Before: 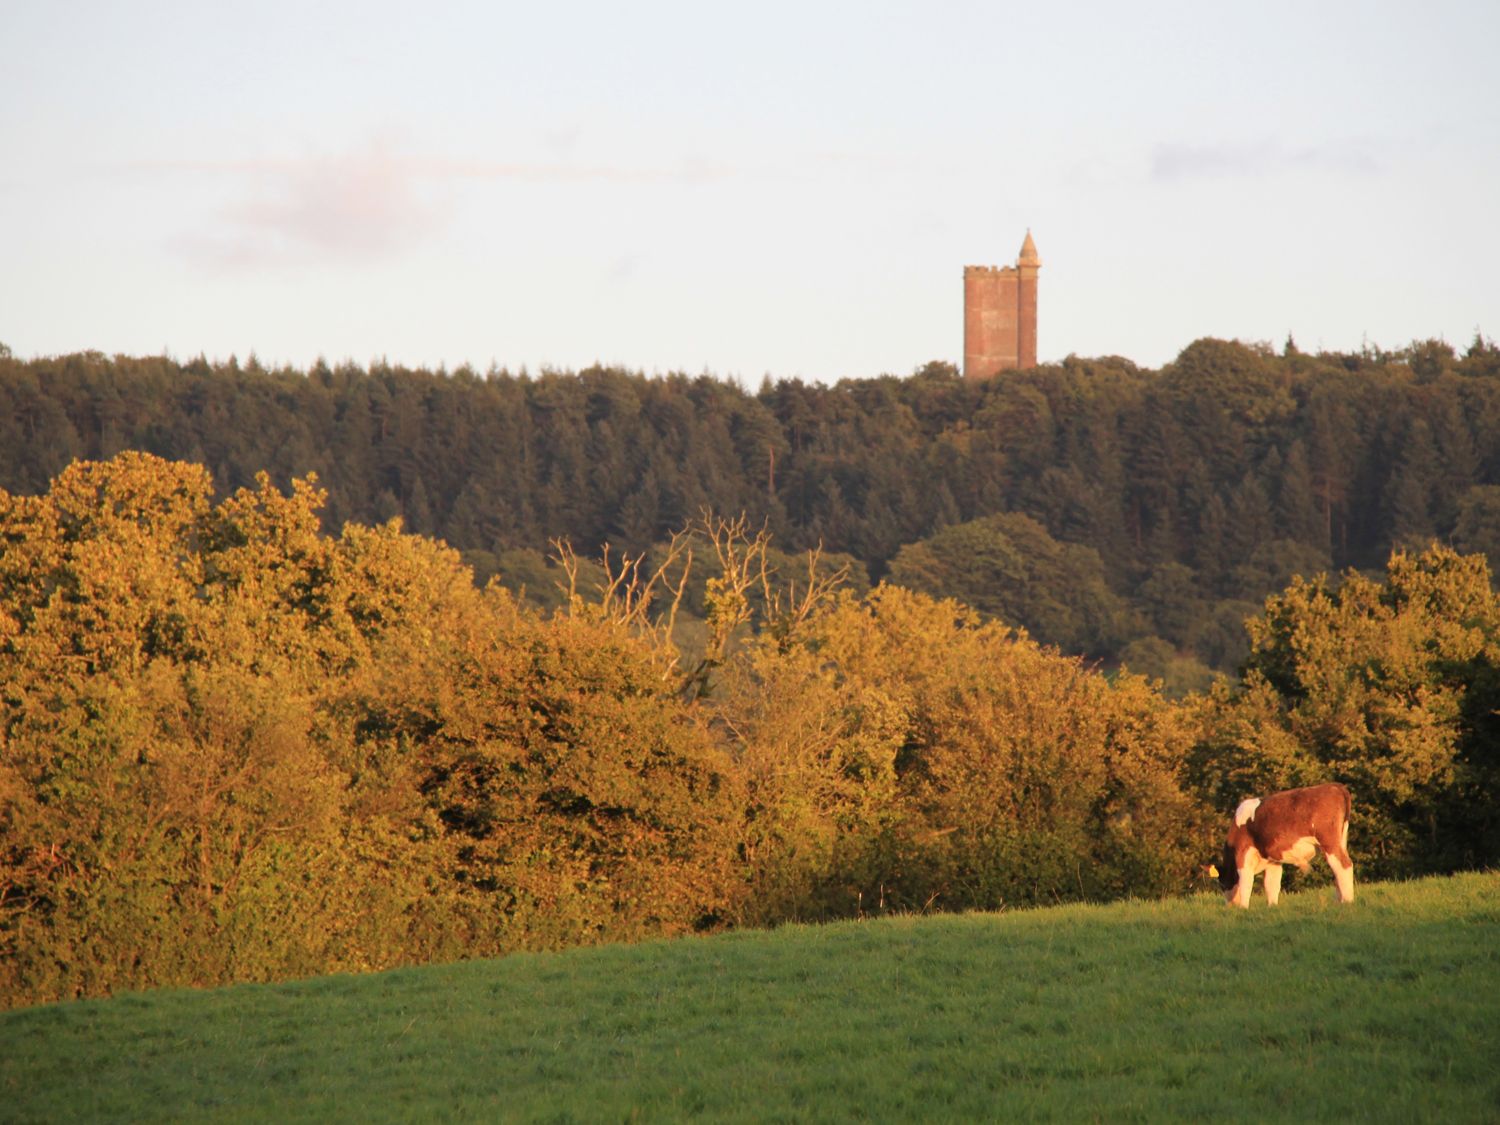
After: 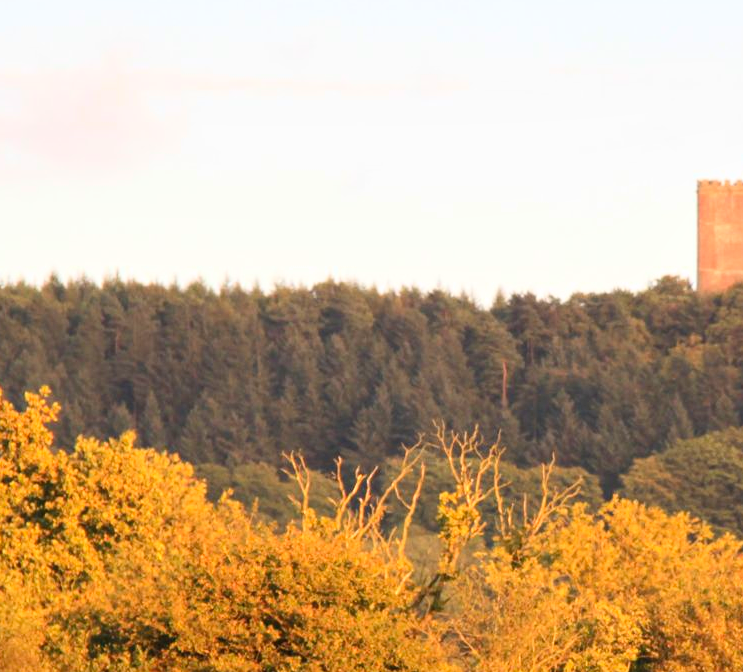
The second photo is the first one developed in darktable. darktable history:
contrast brightness saturation: contrast 0.241, brightness 0.254, saturation 0.387
local contrast: highlights 106%, shadows 102%, detail 120%, midtone range 0.2
crop: left 17.819%, top 7.728%, right 32.603%, bottom 32.534%
